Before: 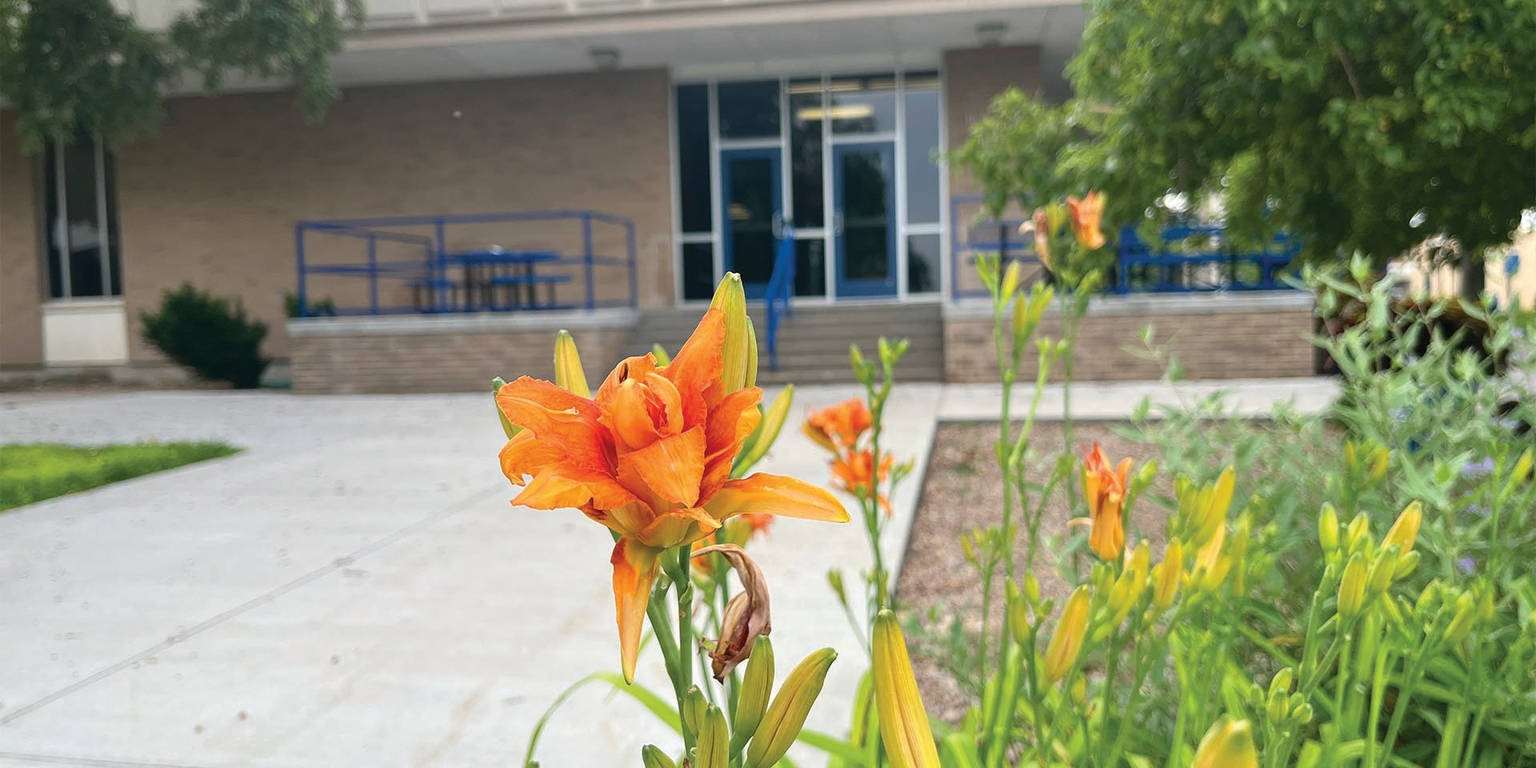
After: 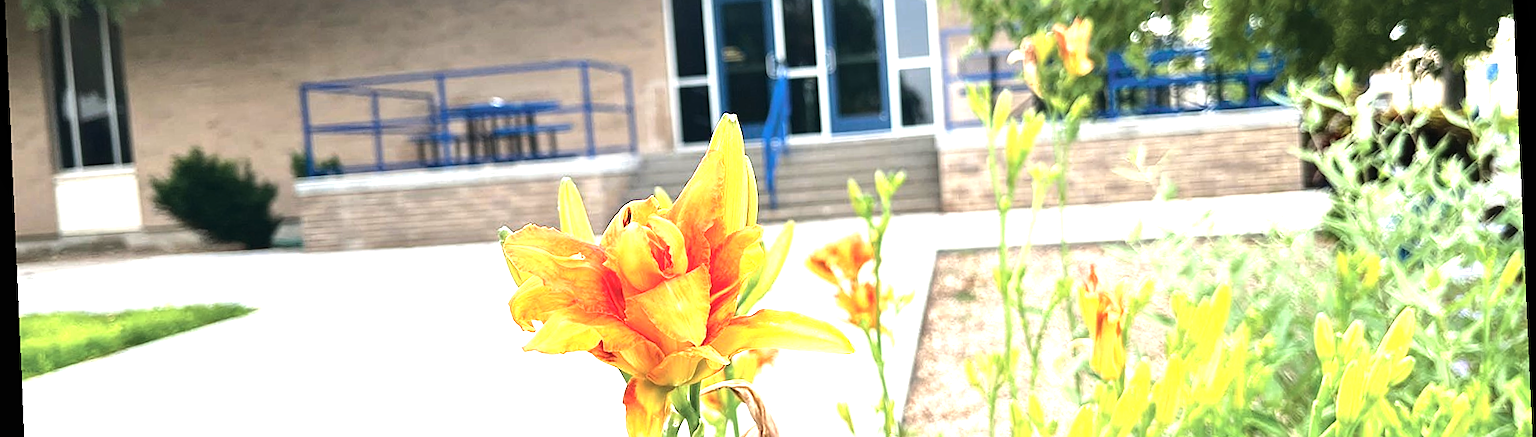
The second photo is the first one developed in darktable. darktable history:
crop and rotate: top 23.043%, bottom 23.437%
rotate and perspective: rotation -2.56°, automatic cropping off
sharpen: amount 0.2
tone equalizer: -8 EV -0.75 EV, -7 EV -0.7 EV, -6 EV -0.6 EV, -5 EV -0.4 EV, -3 EV 0.4 EV, -2 EV 0.6 EV, -1 EV 0.7 EV, +0 EV 0.75 EV, edges refinement/feathering 500, mask exposure compensation -1.57 EV, preserve details no
local contrast: mode bilateral grid, contrast 20, coarseness 50, detail 120%, midtone range 0.2
exposure: black level correction -0.001, exposure 0.9 EV, compensate exposure bias true, compensate highlight preservation false
